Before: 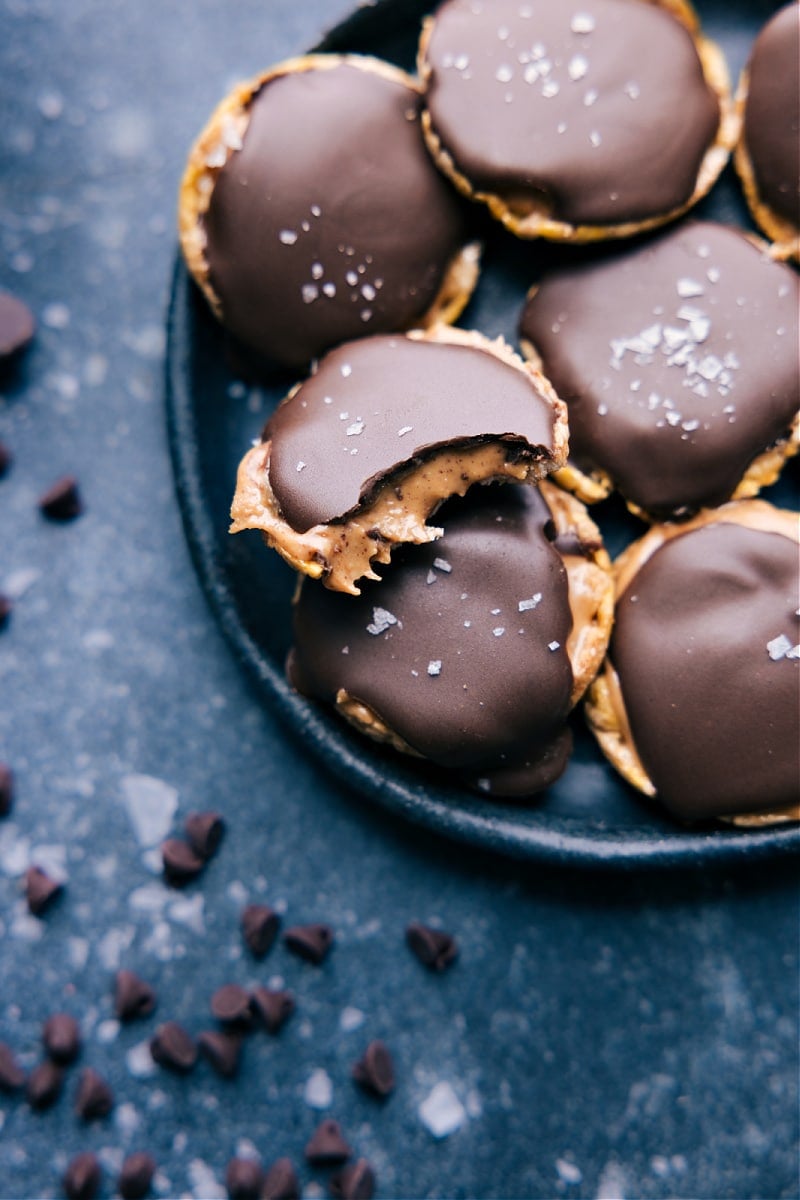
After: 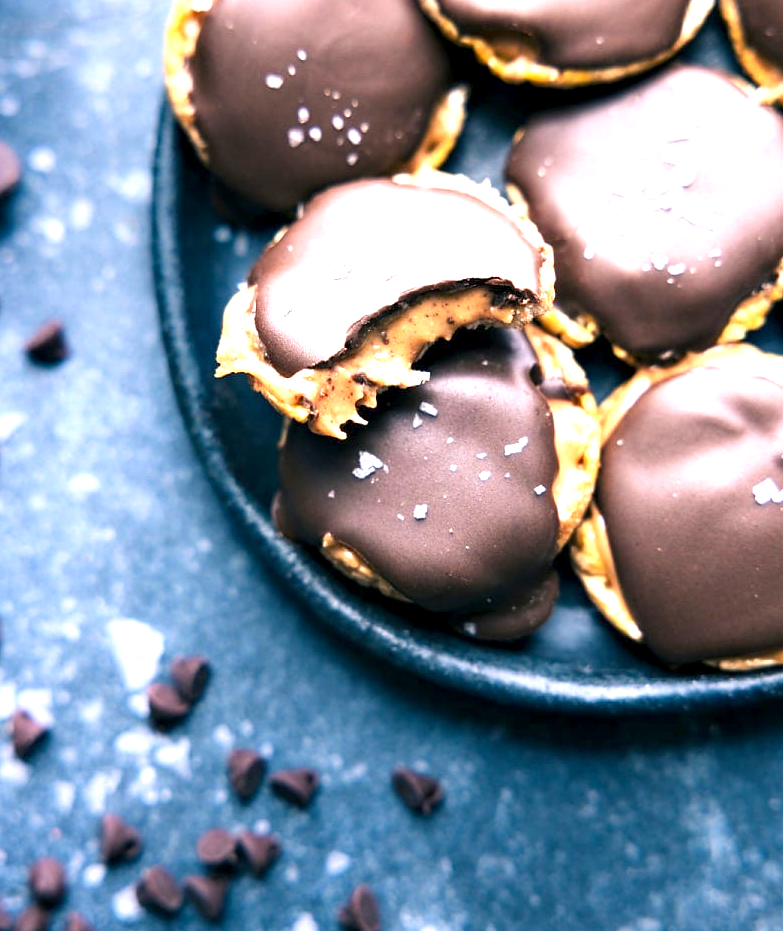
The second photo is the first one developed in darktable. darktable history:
exposure: black level correction 0.001, exposure 1.398 EV, compensate highlight preservation false
crop and rotate: left 1.856%, top 13.01%, right 0.226%, bottom 9.399%
